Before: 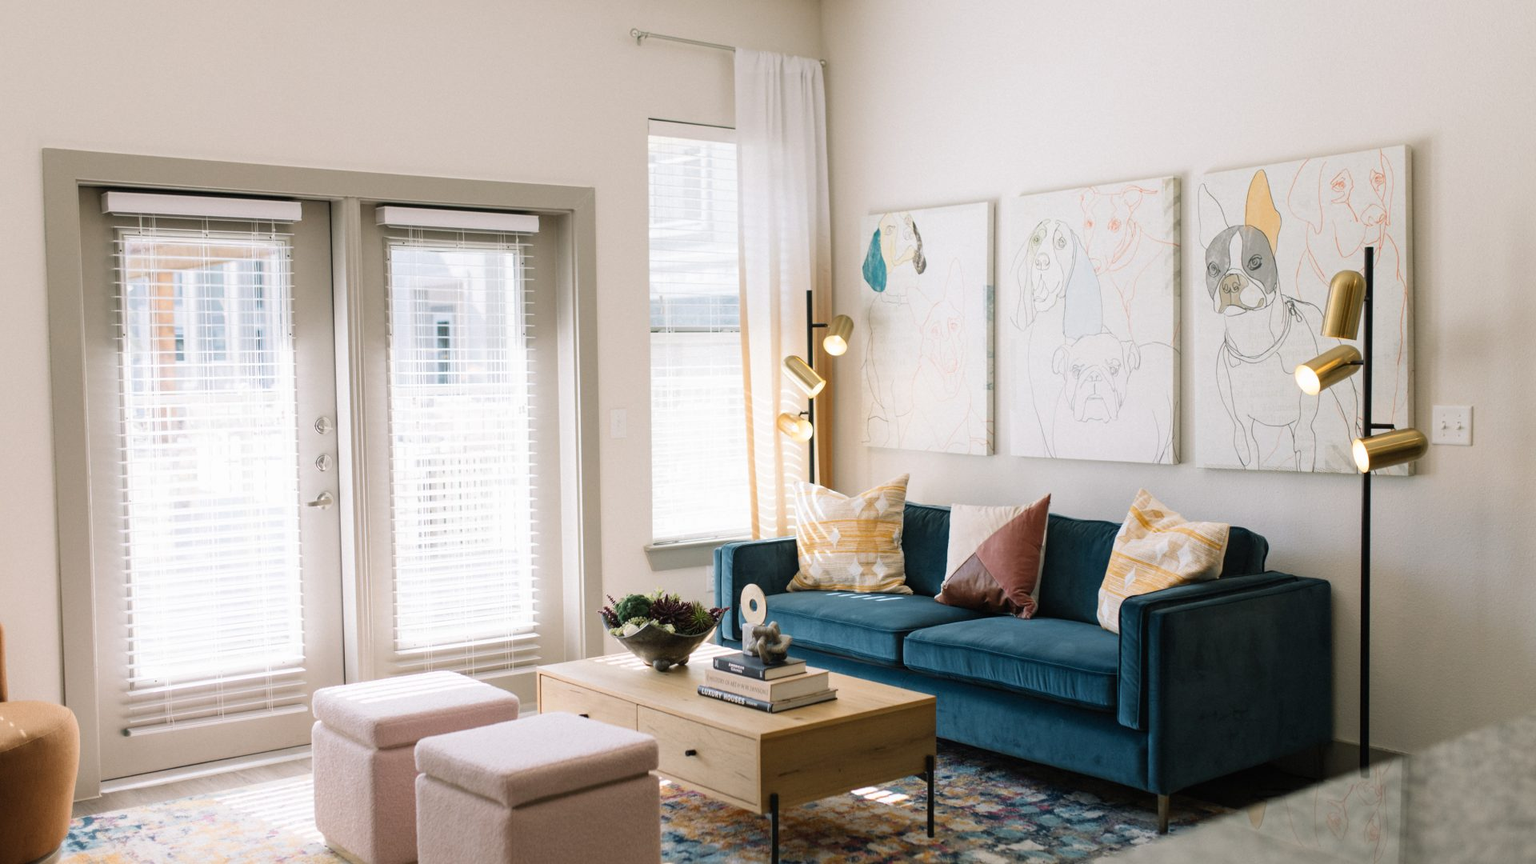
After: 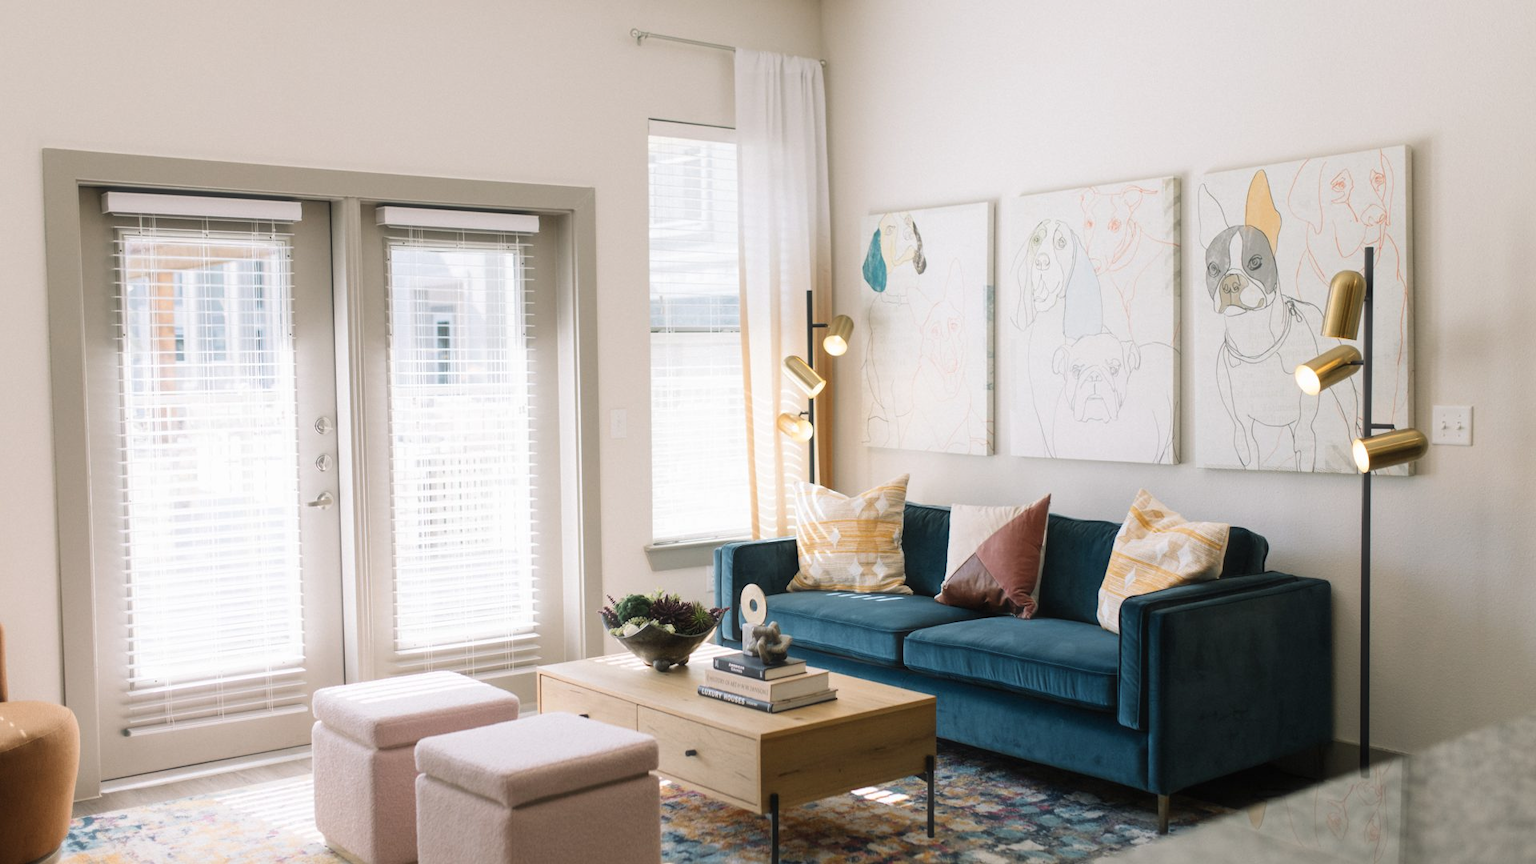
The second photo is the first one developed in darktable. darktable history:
haze removal: strength -0.1, compatibility mode true, adaptive false
